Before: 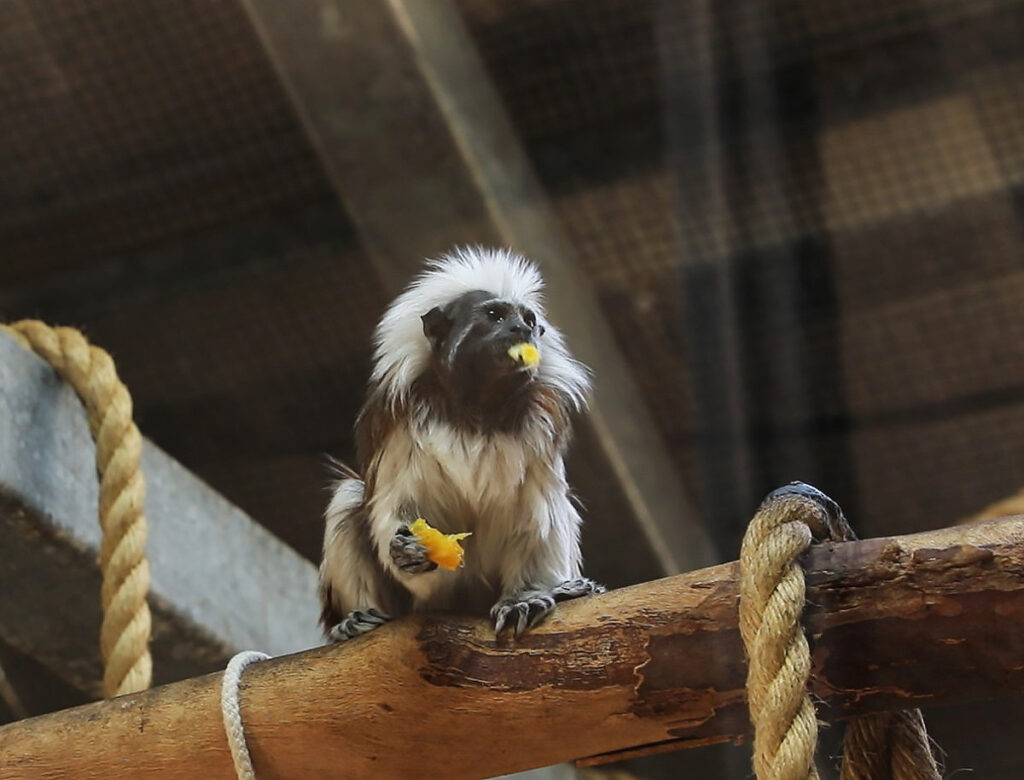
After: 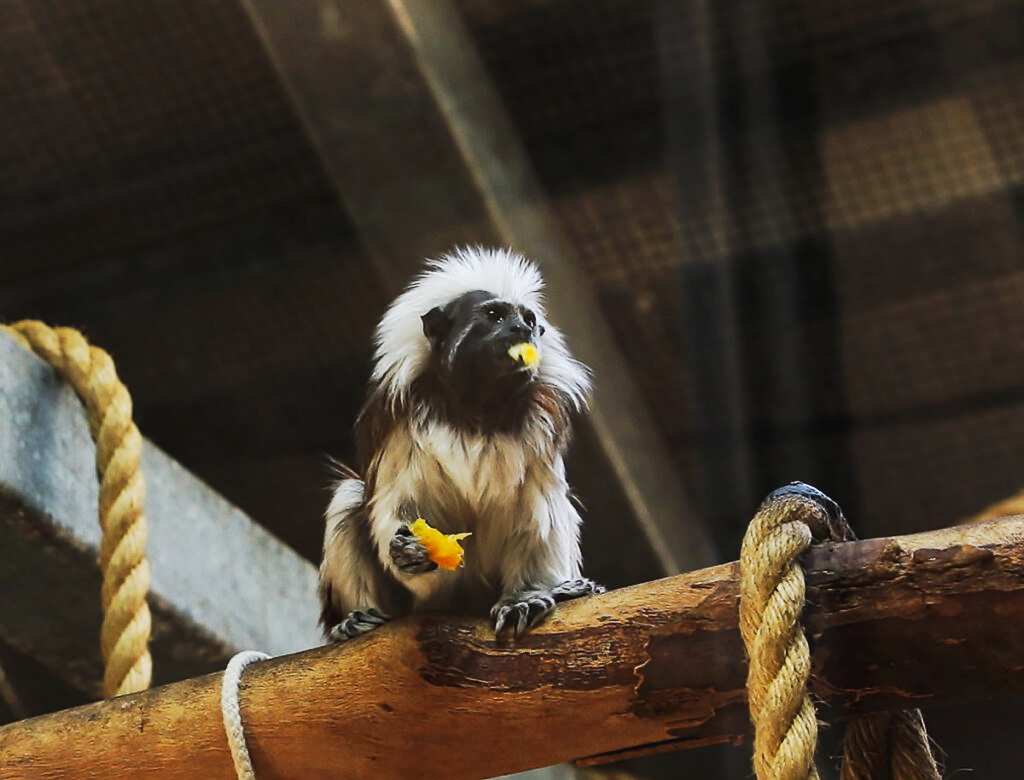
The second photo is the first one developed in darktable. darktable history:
tone curve: curves: ch0 [(0, 0) (0.003, 0.023) (0.011, 0.024) (0.025, 0.026) (0.044, 0.035) (0.069, 0.05) (0.1, 0.071) (0.136, 0.098) (0.177, 0.135) (0.224, 0.172) (0.277, 0.227) (0.335, 0.296) (0.399, 0.372) (0.468, 0.462) (0.543, 0.58) (0.623, 0.697) (0.709, 0.789) (0.801, 0.86) (0.898, 0.918) (1, 1)], preserve colors none
